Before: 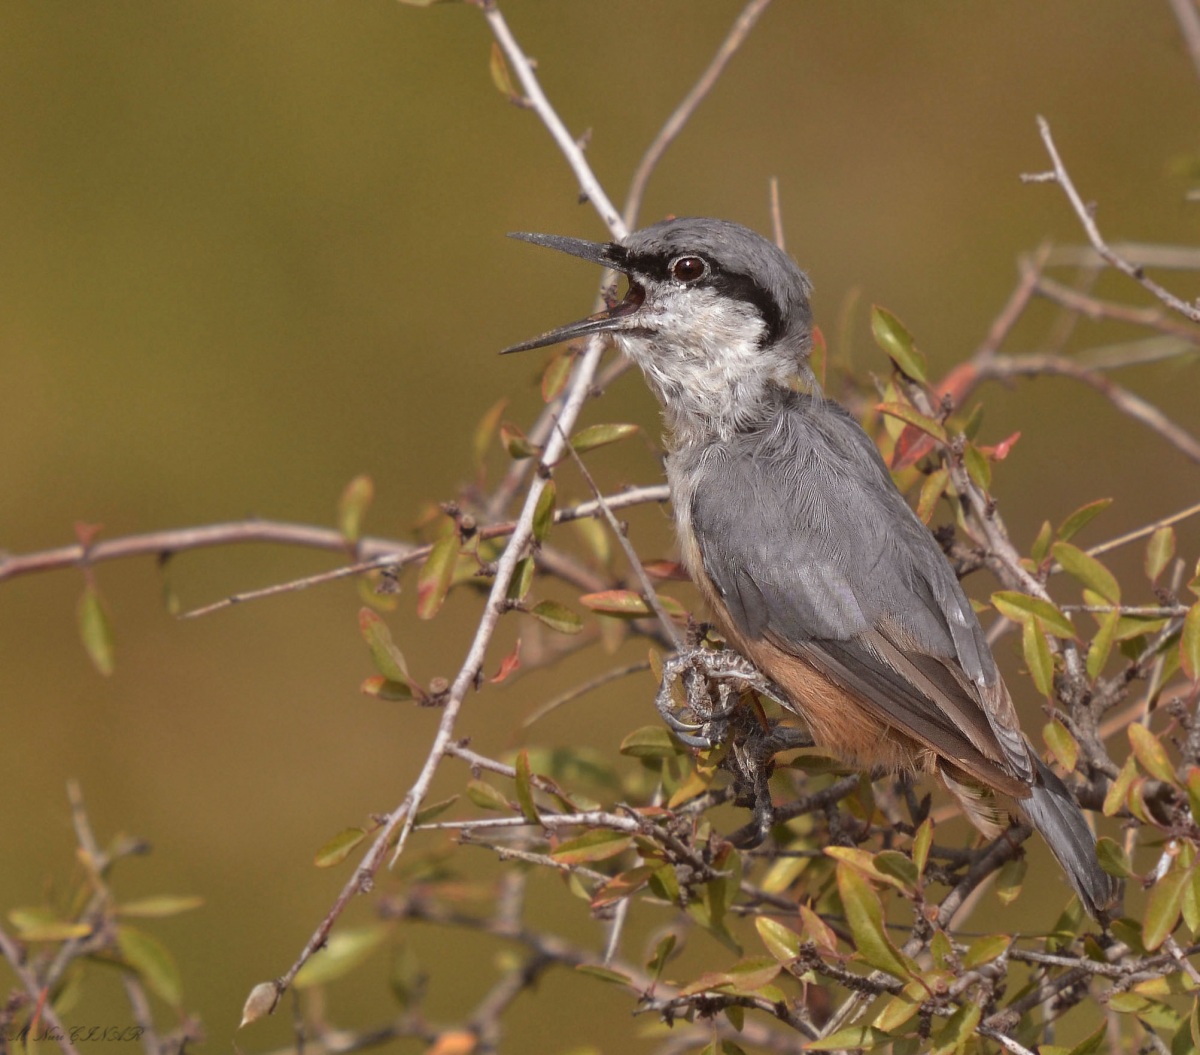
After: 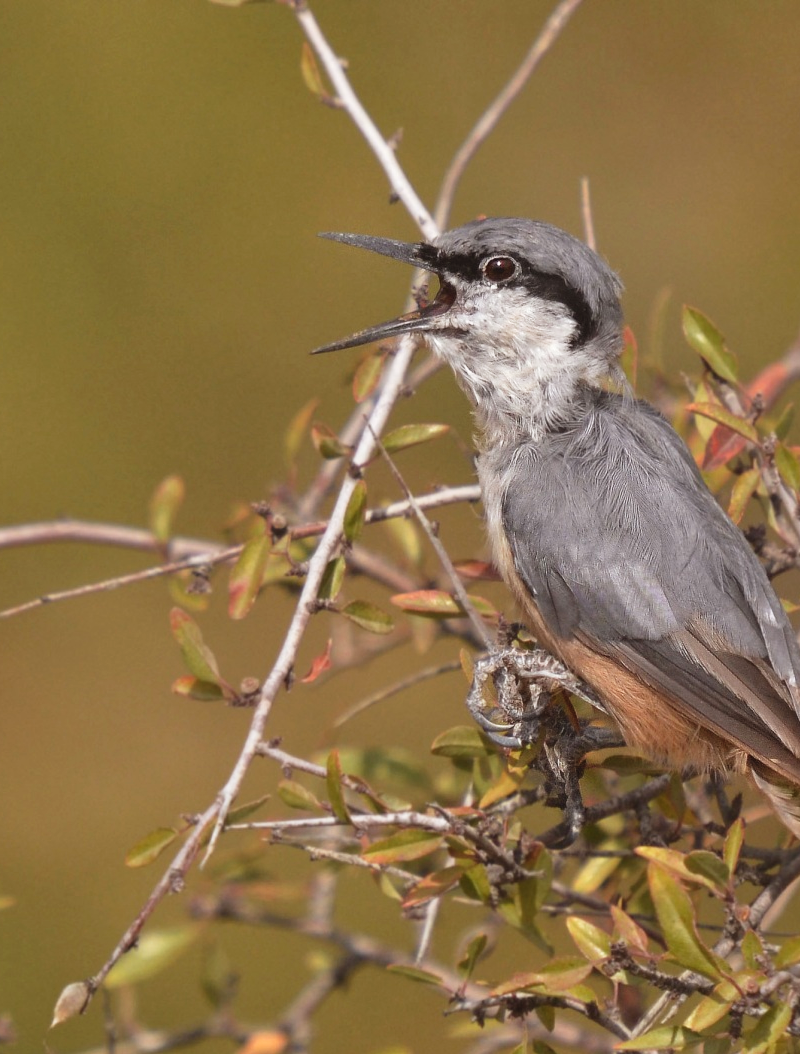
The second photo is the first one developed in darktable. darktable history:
crop and rotate: left 15.77%, right 17.528%
tone curve: curves: ch0 [(0, 0.028) (0.138, 0.156) (0.468, 0.516) (0.754, 0.823) (1, 1)], preserve colors none
